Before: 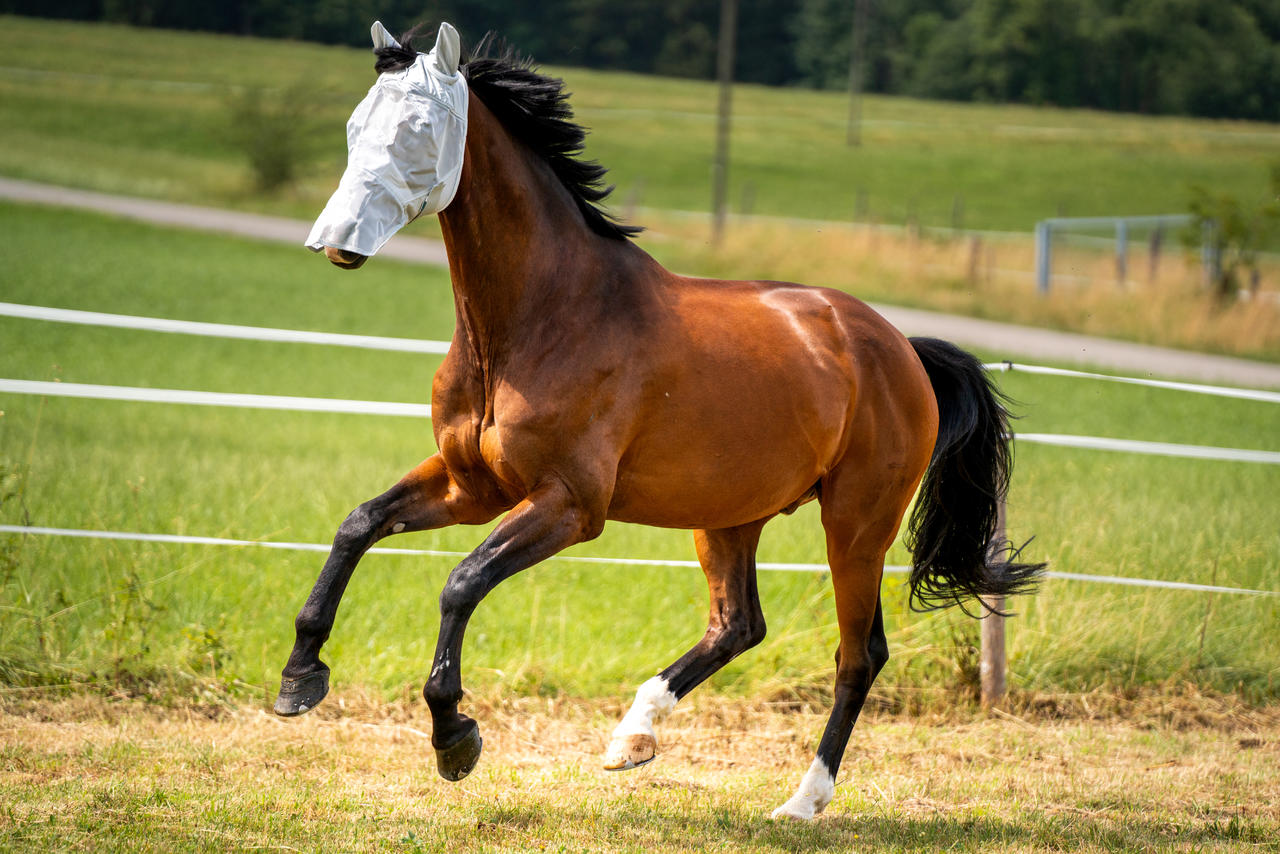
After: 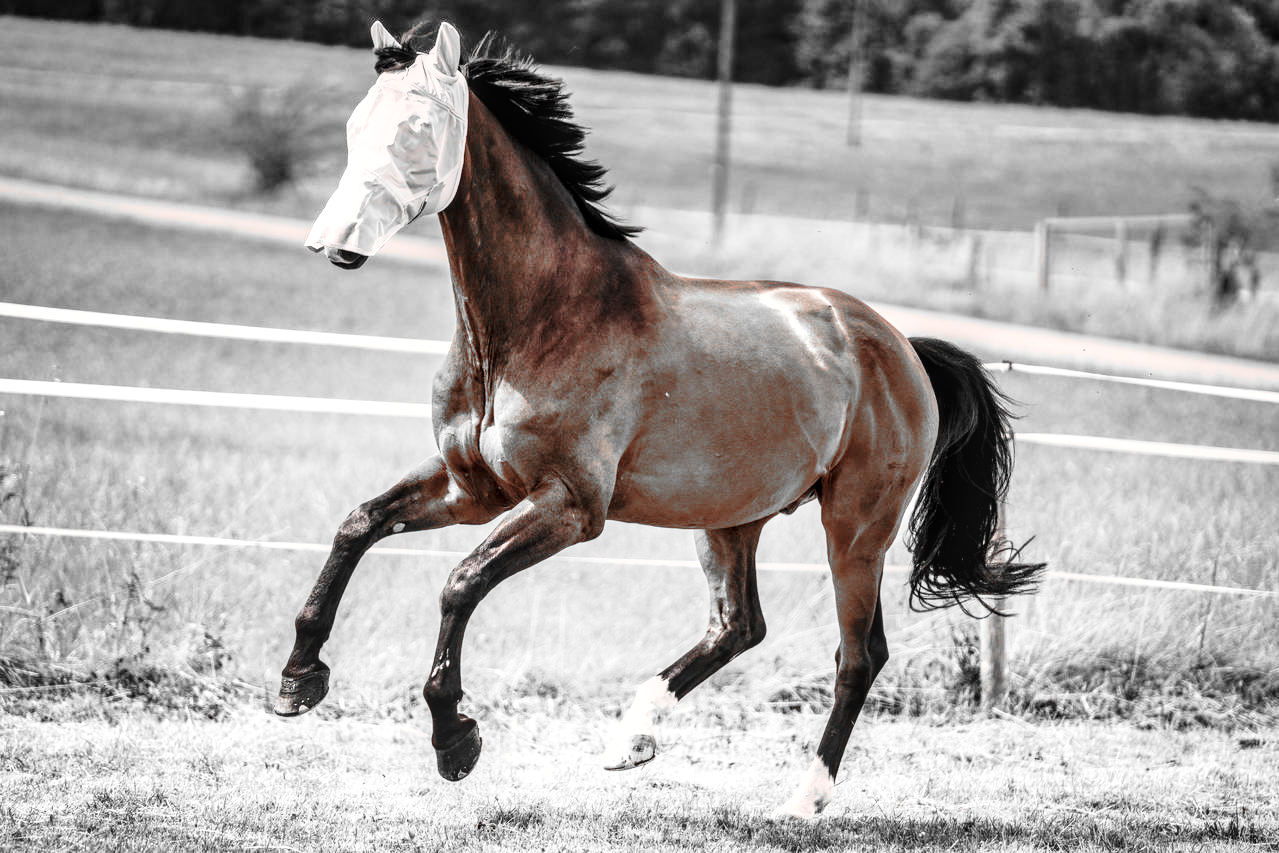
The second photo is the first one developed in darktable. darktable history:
color correction: highlights a* 7.34, highlights b* 4.37
base curve: curves: ch0 [(0, 0) (0.032, 0.037) (0.105, 0.228) (0.435, 0.76) (0.856, 0.983) (1, 1)], preserve colors none
shadows and highlights: shadows 60, soften with gaussian
color zones: curves: ch1 [(0, 0.006) (0.094, 0.285) (0.171, 0.001) (0.429, 0.001) (0.571, 0.003) (0.714, 0.004) (0.857, 0.004) (1, 0.006)]
local contrast: detail 130%
exposure: black level correction 0.001, exposure 0.14 EV, compensate highlight preservation false
